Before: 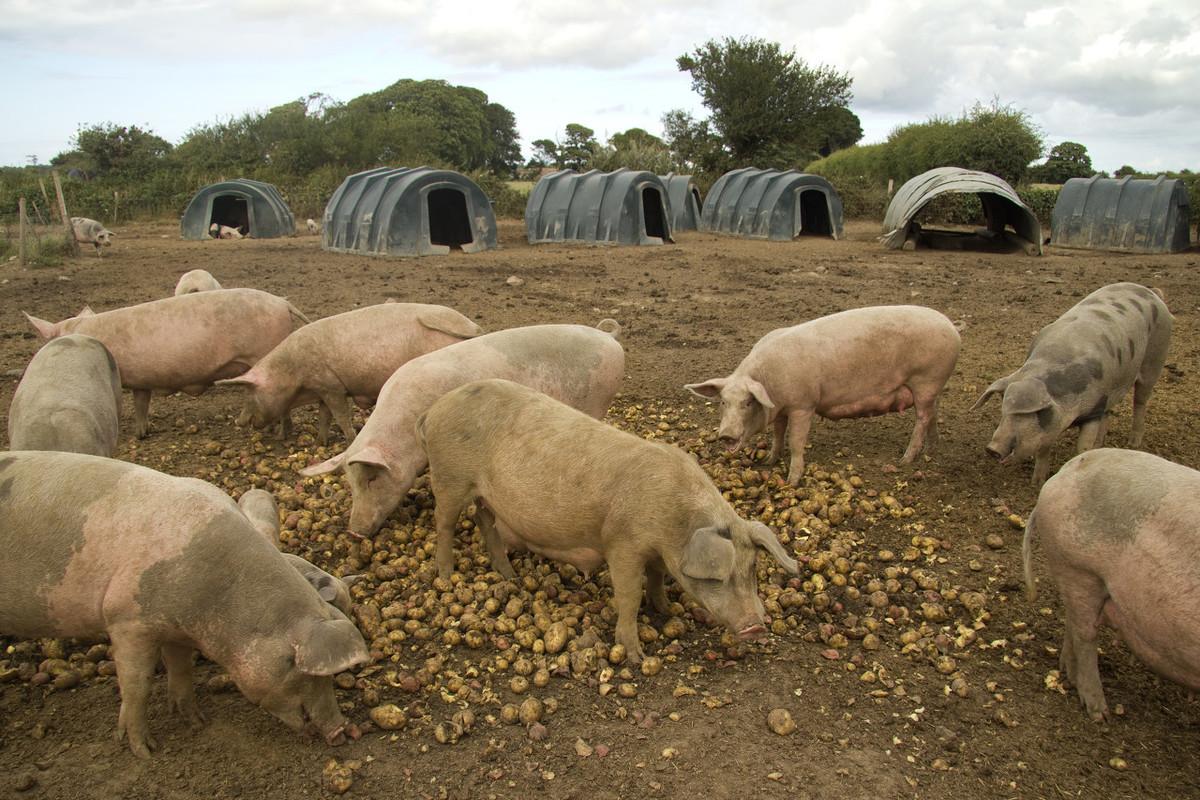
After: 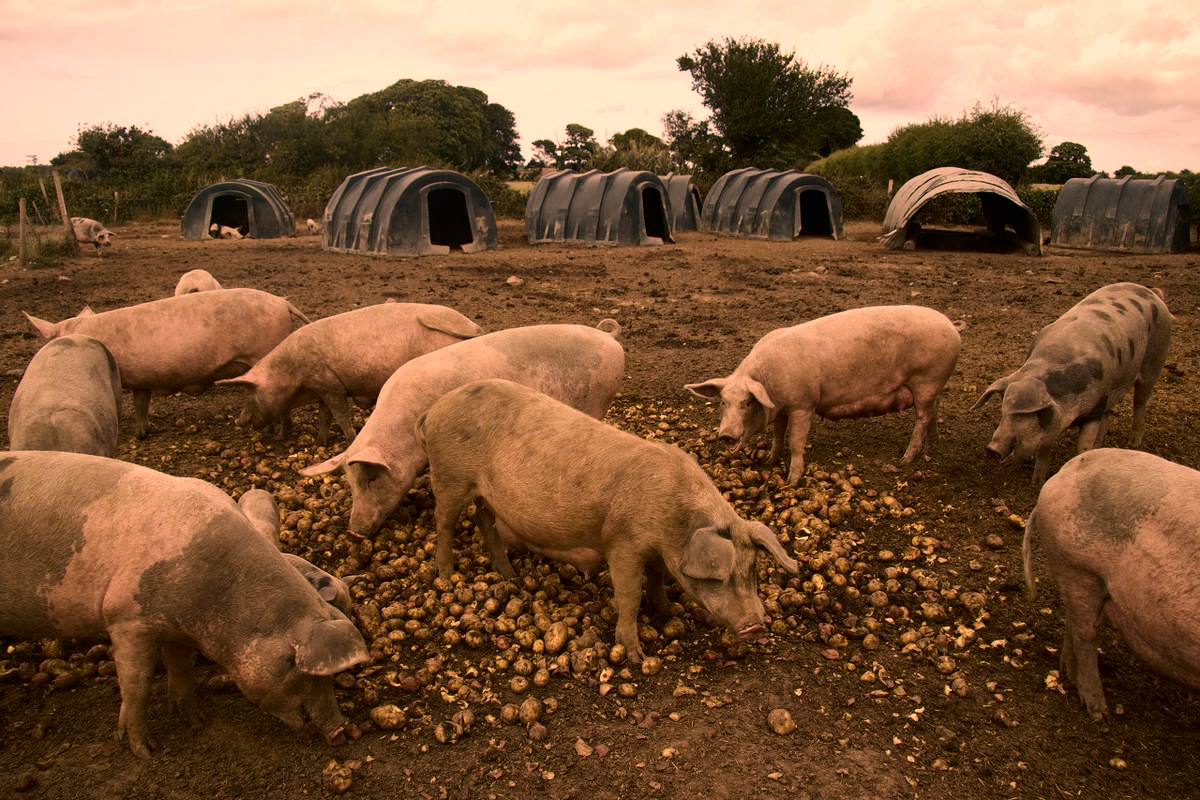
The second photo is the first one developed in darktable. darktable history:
color correction: highlights a* 40, highlights b* 39.96, saturation 0.688
tone curve: curves: ch0 [(0, 0) (0.003, 0.006) (0.011, 0.007) (0.025, 0.01) (0.044, 0.015) (0.069, 0.023) (0.1, 0.031) (0.136, 0.045) (0.177, 0.066) (0.224, 0.098) (0.277, 0.139) (0.335, 0.194) (0.399, 0.254) (0.468, 0.346) (0.543, 0.45) (0.623, 0.56) (0.709, 0.667) (0.801, 0.78) (0.898, 0.891) (1, 1)], color space Lab, independent channels, preserve colors none
